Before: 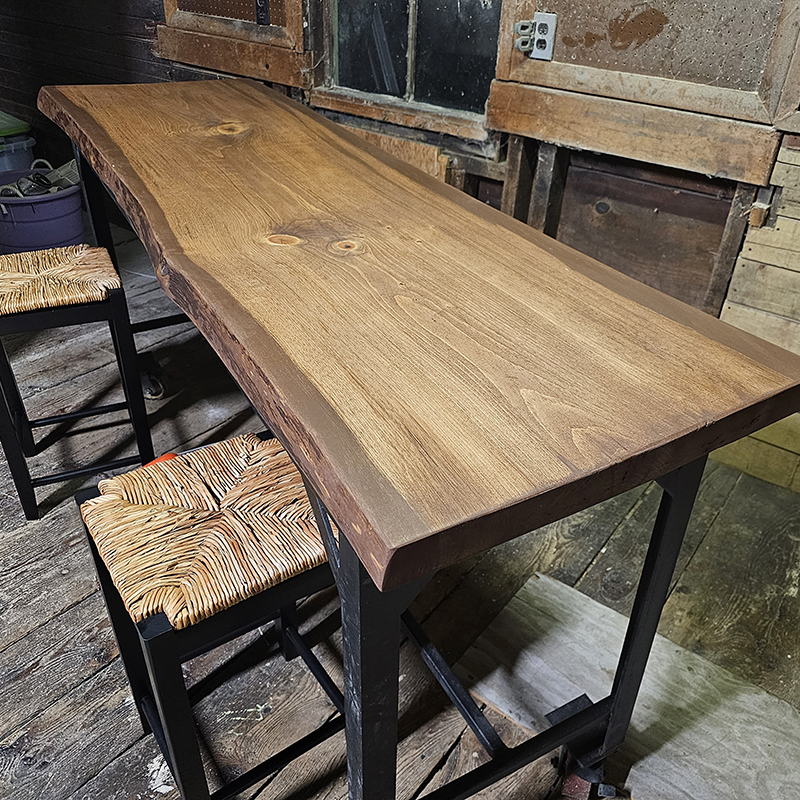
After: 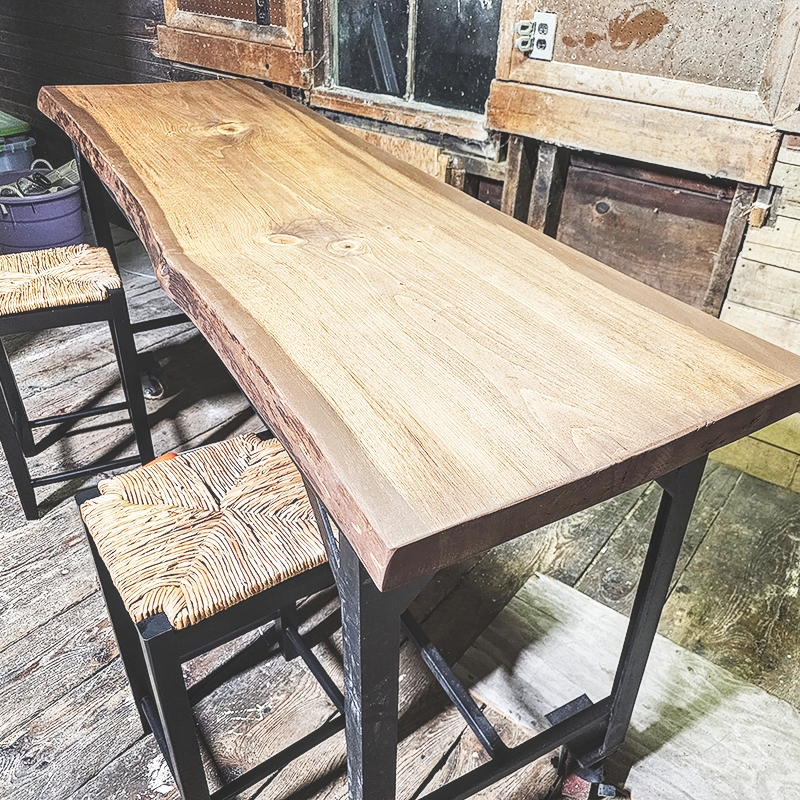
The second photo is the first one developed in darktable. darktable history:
sigmoid: contrast 1.7, skew -0.2, preserve hue 0%, red attenuation 0.1, red rotation 0.035, green attenuation 0.1, green rotation -0.017, blue attenuation 0.15, blue rotation -0.052, base primaries Rec2020
local contrast: highlights 59%, detail 145%
exposure: black level correction -0.023, exposure 1.397 EV, compensate highlight preservation false
